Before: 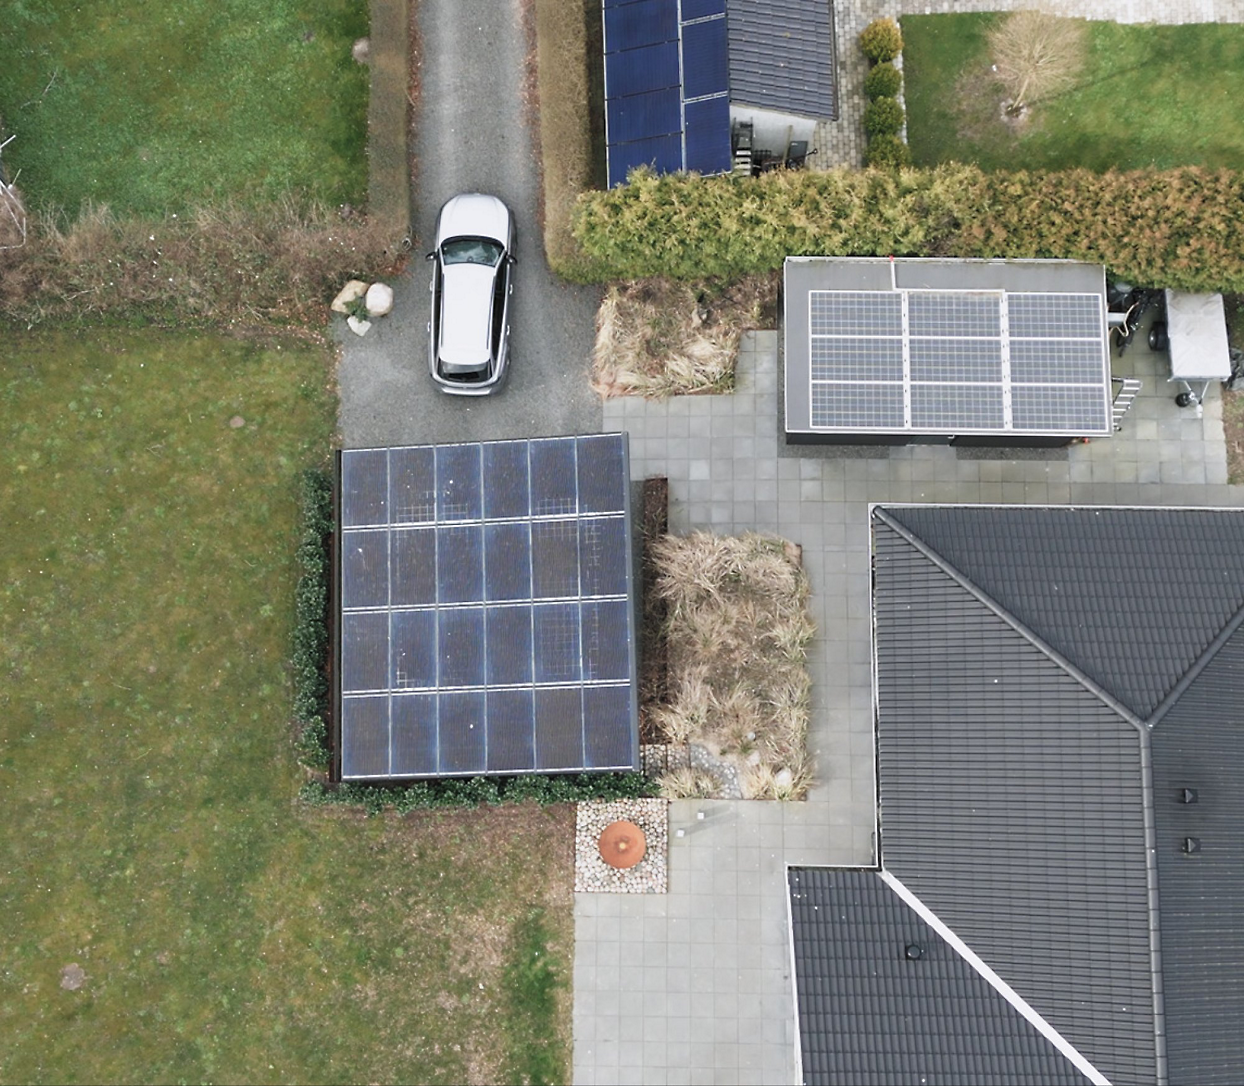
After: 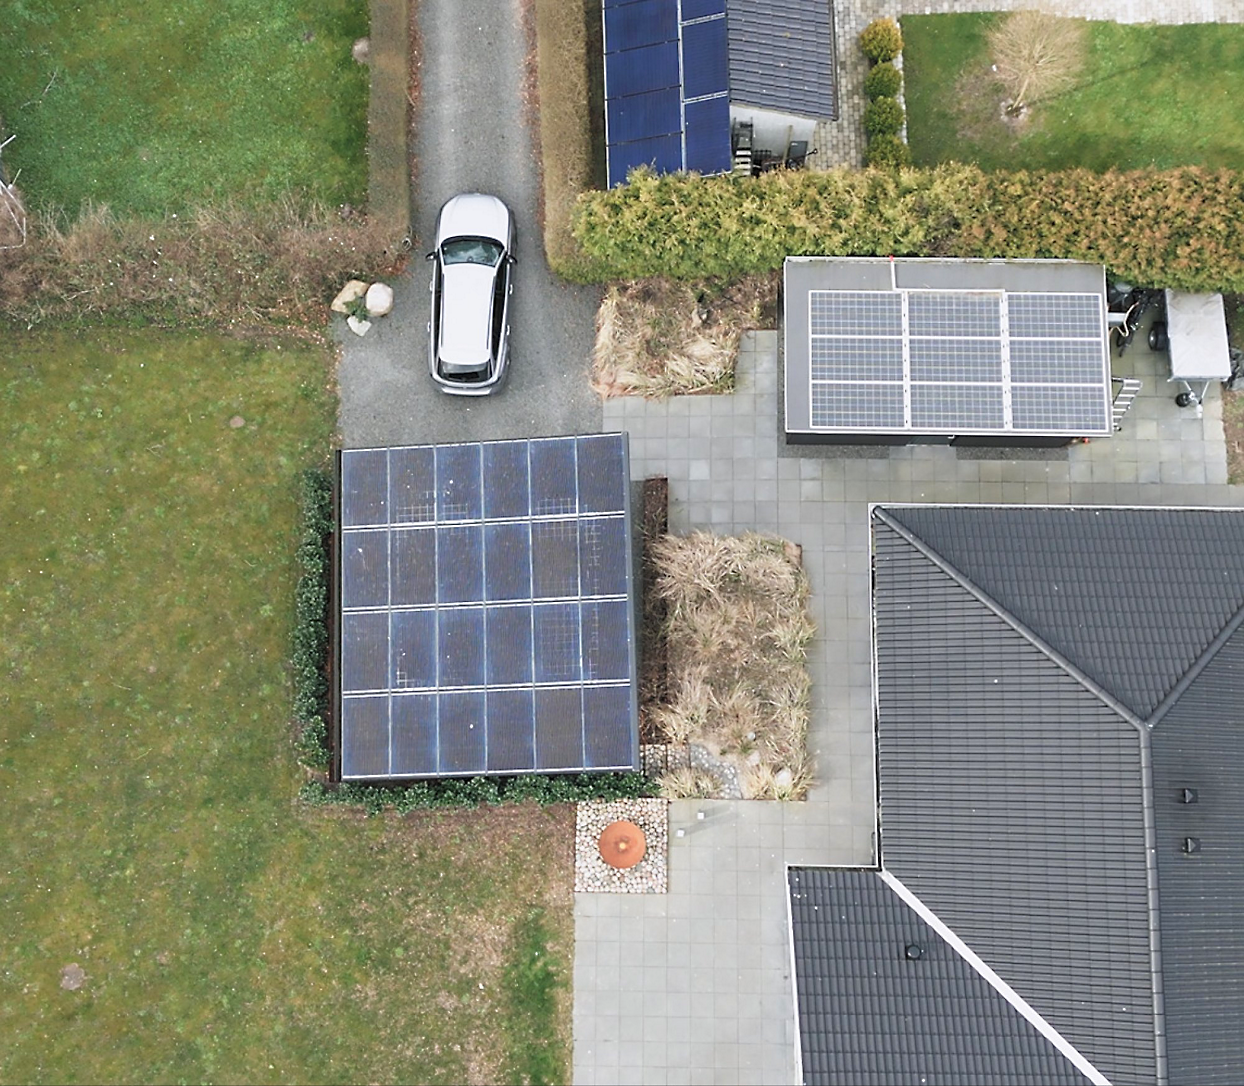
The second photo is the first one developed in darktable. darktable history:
contrast brightness saturation: contrast 0.03, brightness 0.06, saturation 0.13
sharpen: radius 1.864, amount 0.398, threshold 1.271
